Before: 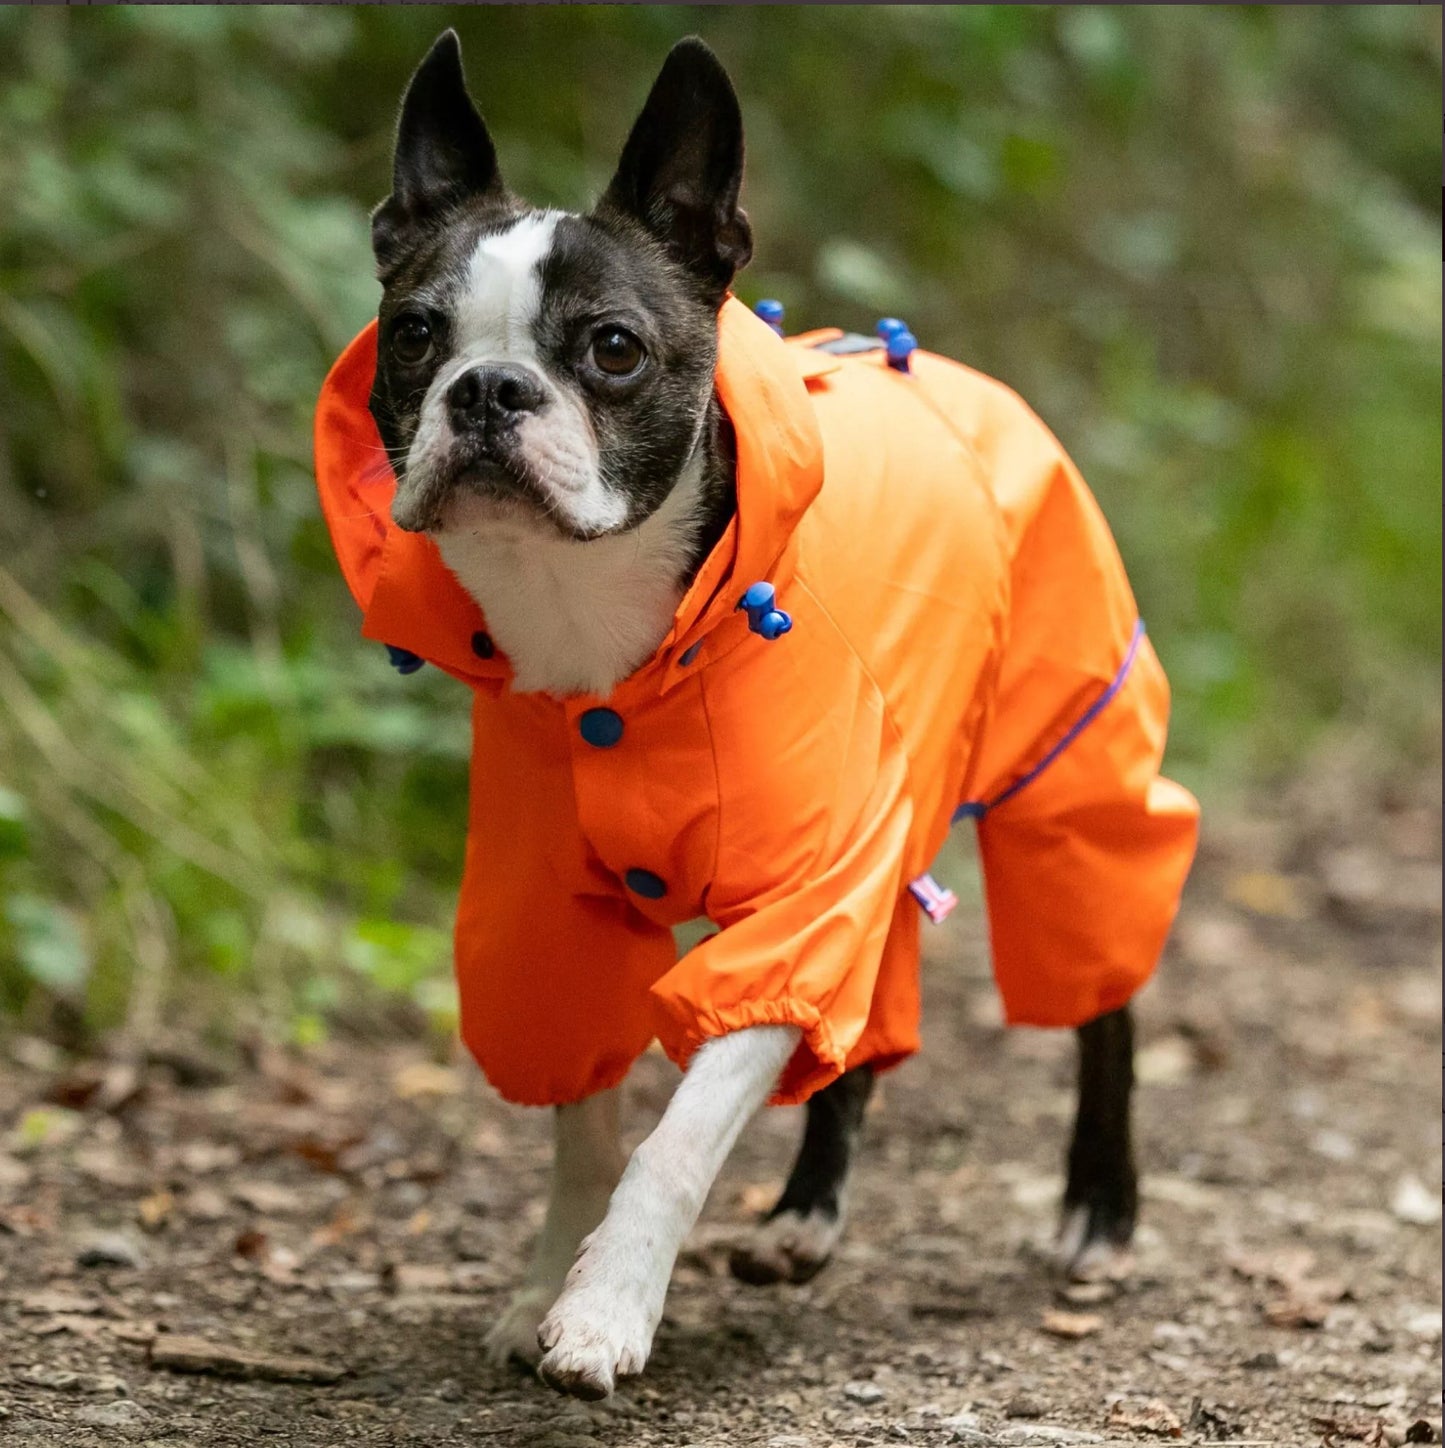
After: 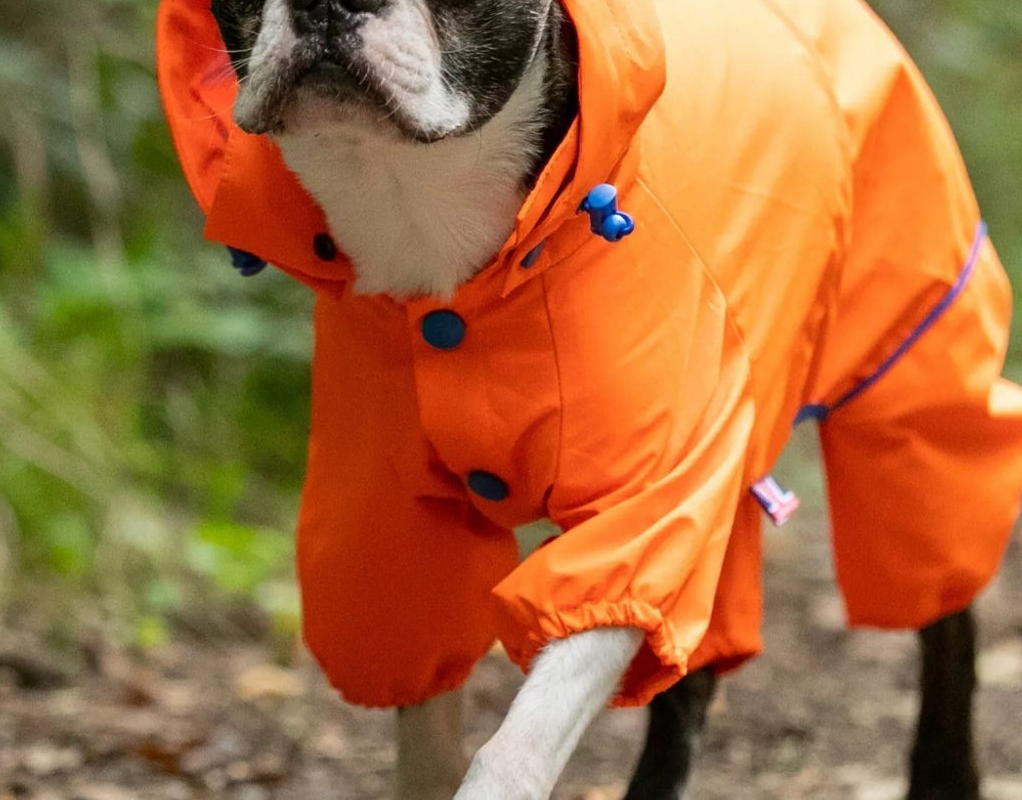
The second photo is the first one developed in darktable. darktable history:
crop: left 10.992%, top 27.503%, right 18.265%, bottom 17.23%
